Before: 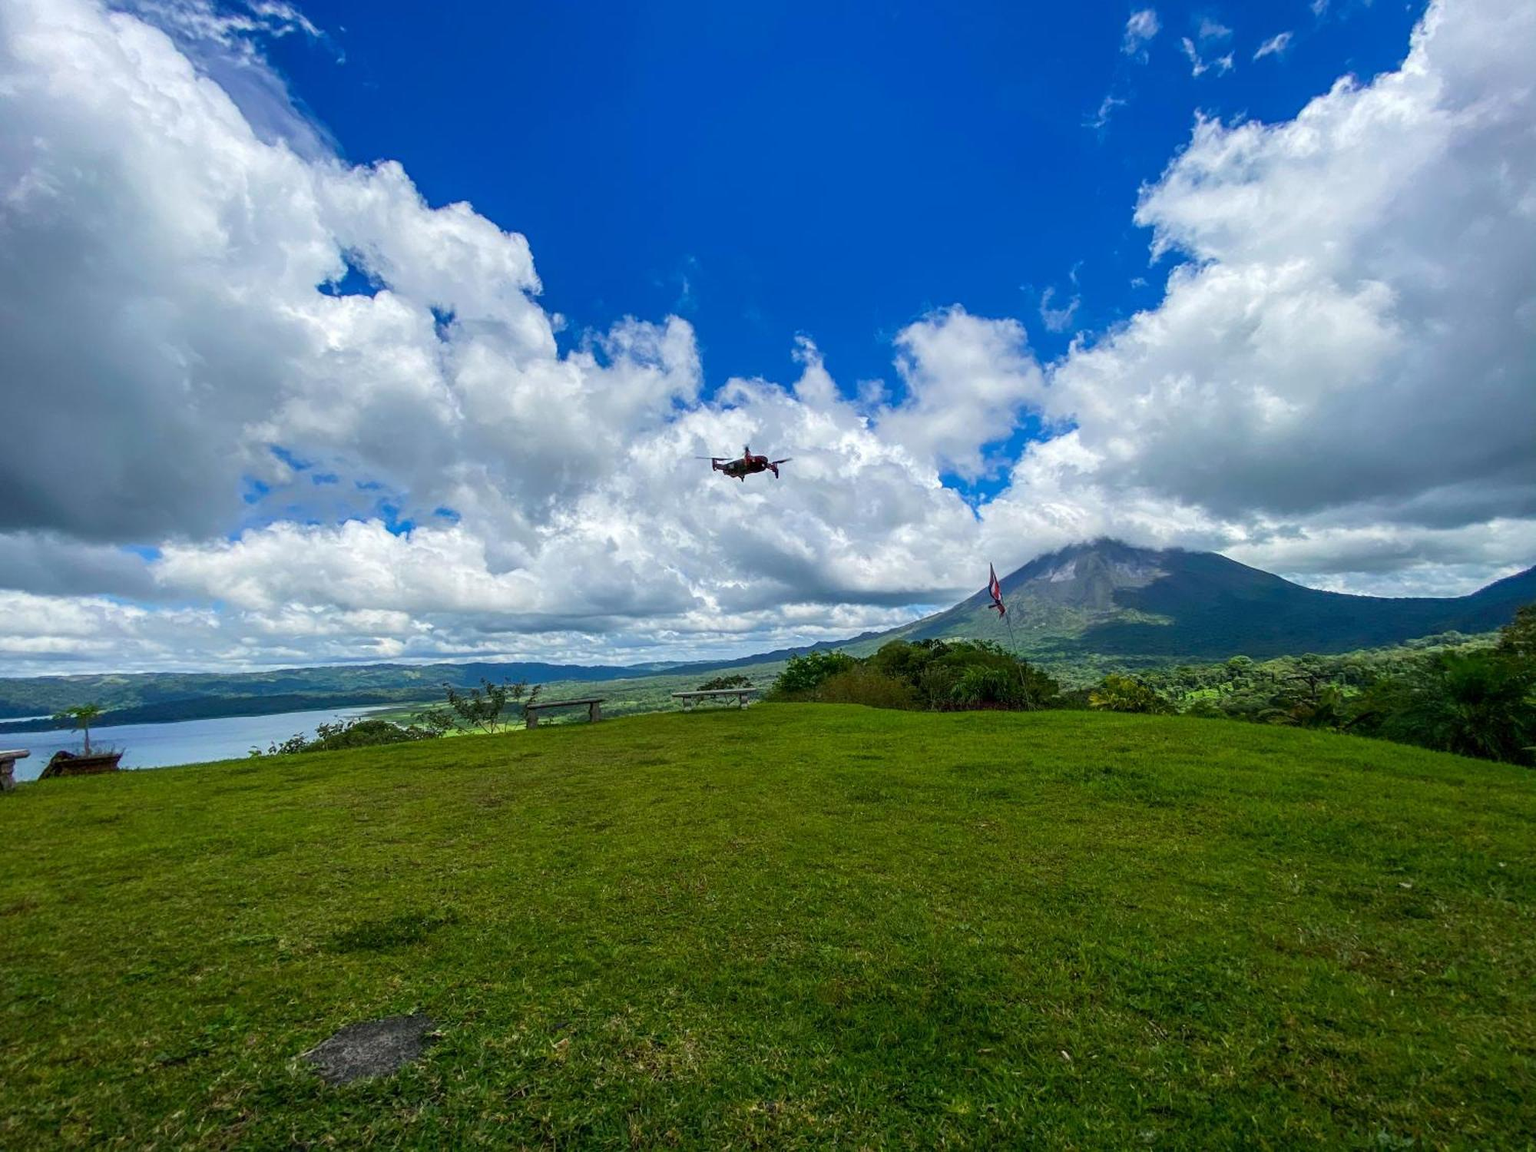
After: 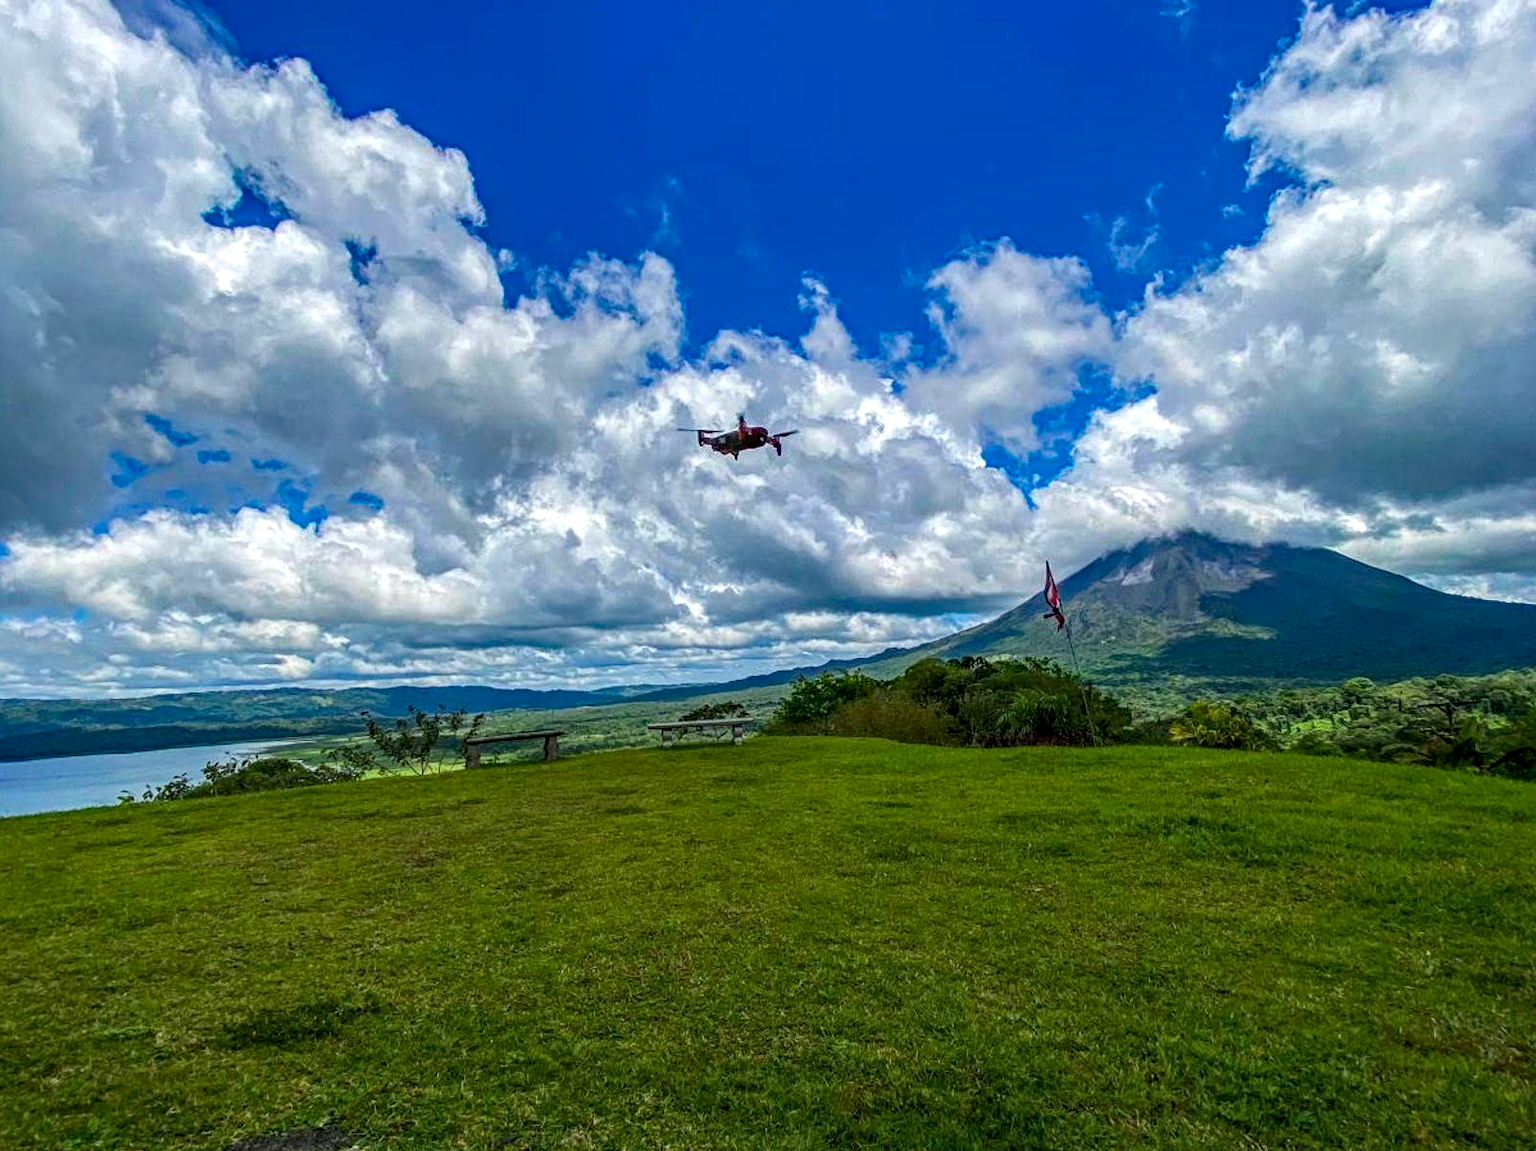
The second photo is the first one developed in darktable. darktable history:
crop and rotate: left 10.073%, top 9.937%, right 10.023%, bottom 10.146%
local contrast: on, module defaults
haze removal: strength 0.489, distance 0.435, compatibility mode true, adaptive false
